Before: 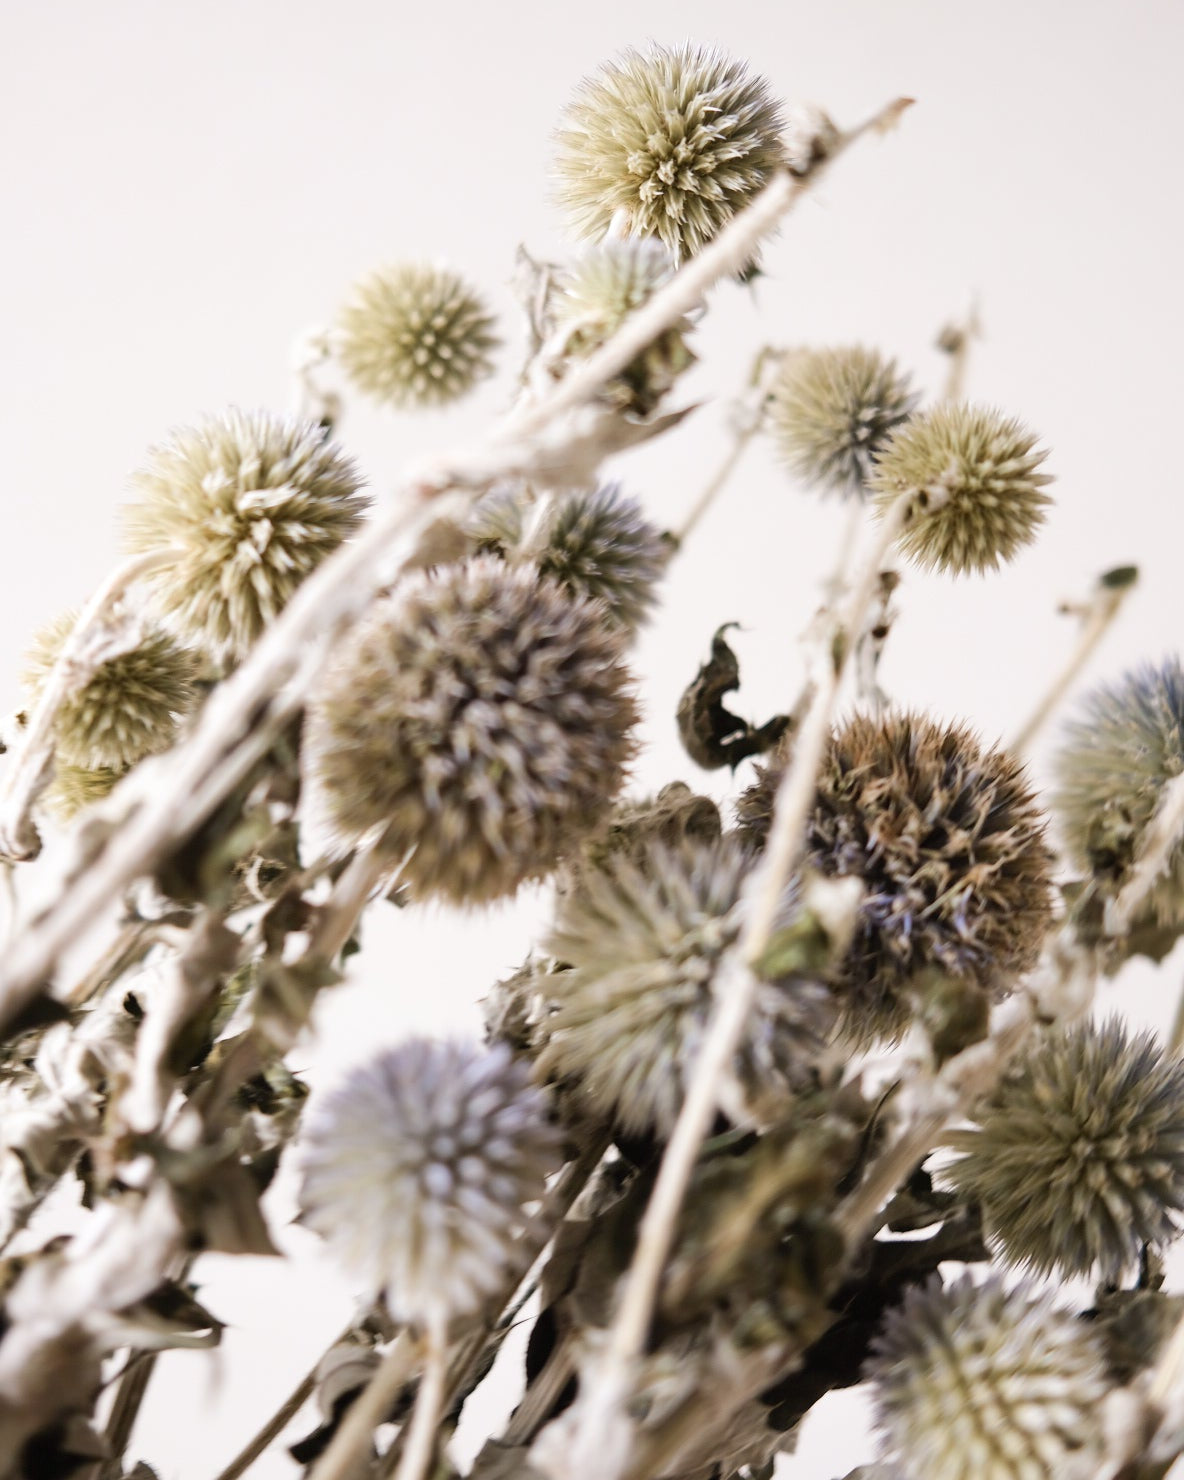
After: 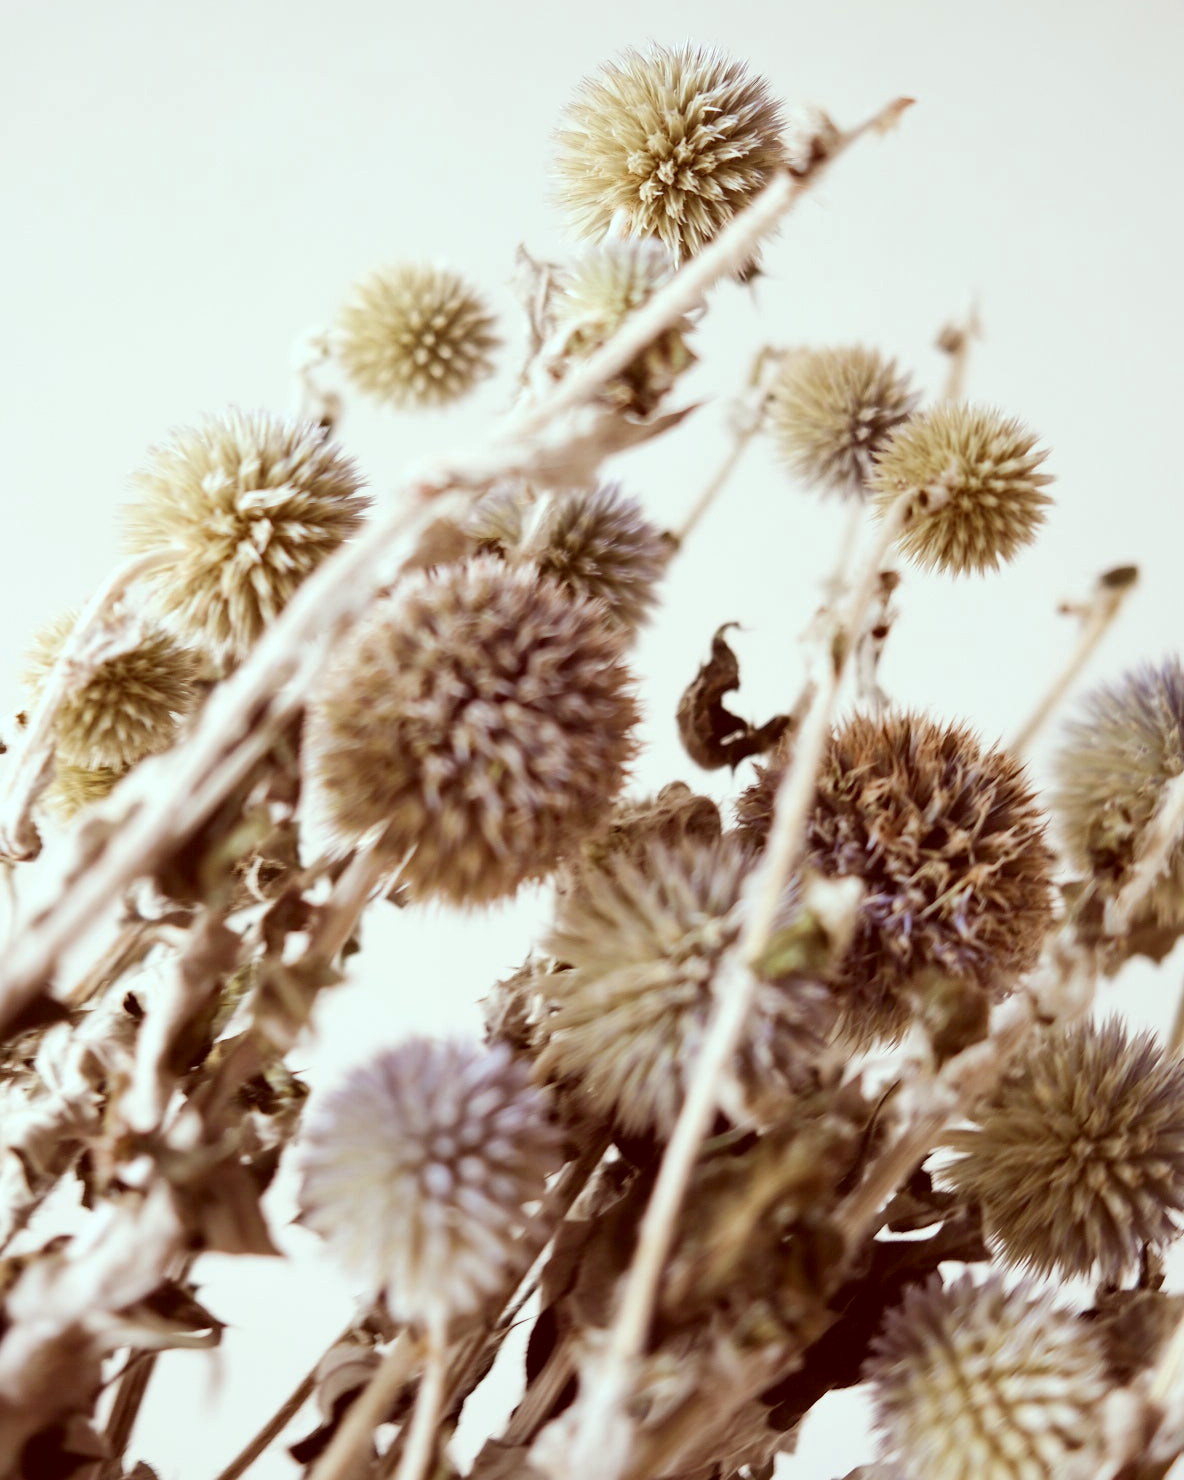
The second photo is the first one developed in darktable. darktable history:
color correction: highlights a* -7.23, highlights b* -0.161, shadows a* 20.08, shadows b* 11.73
